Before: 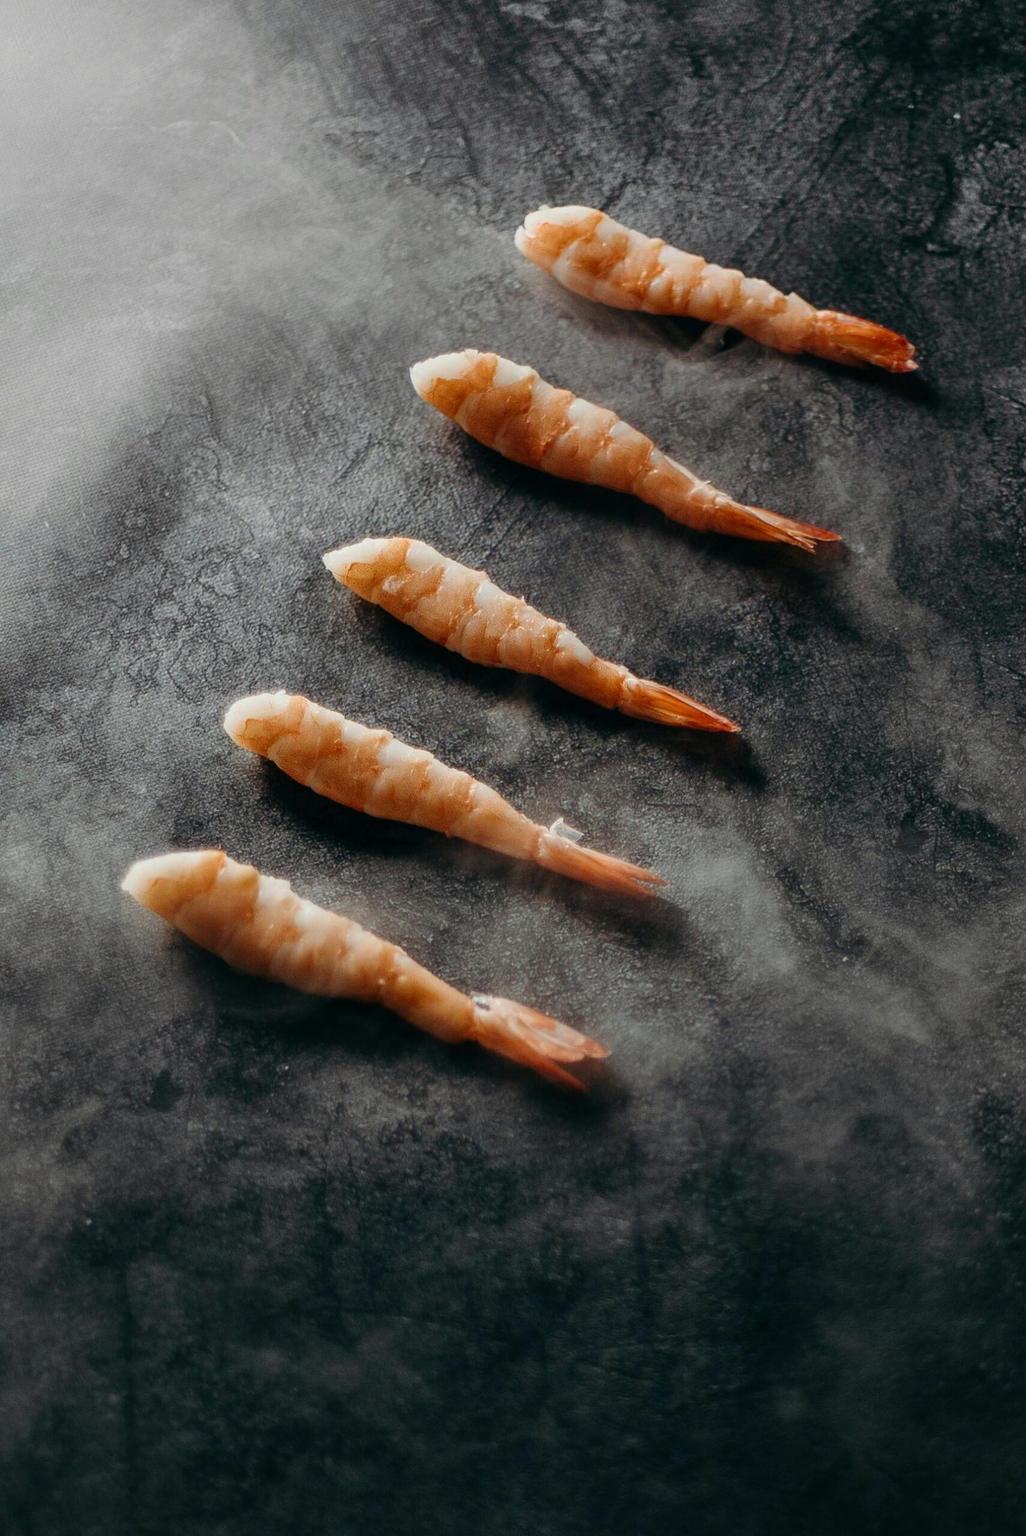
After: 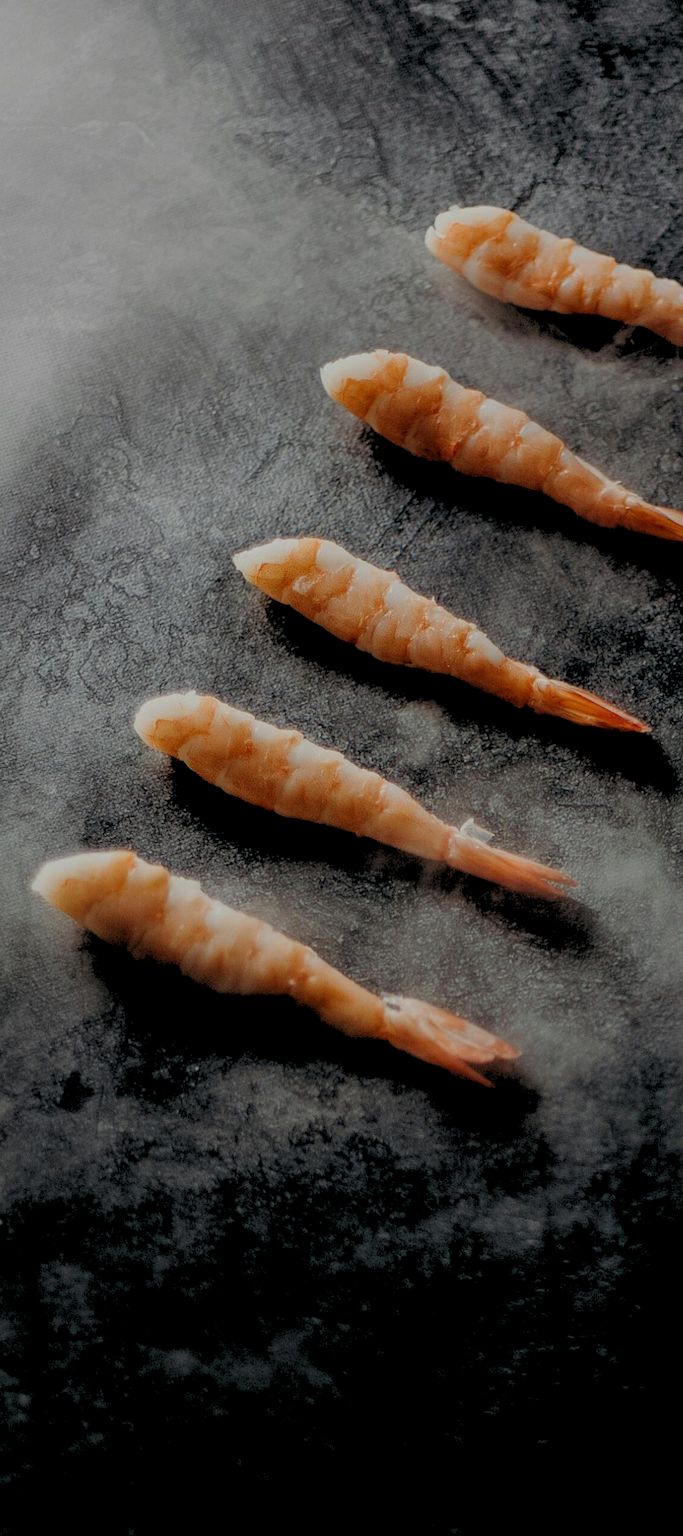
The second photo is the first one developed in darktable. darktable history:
crop and rotate: left 8.786%, right 24.548%
tone equalizer: on, module defaults
exposure: exposure -0.582 EV, compensate highlight preservation false
rgb levels: preserve colors sum RGB, levels [[0.038, 0.433, 0.934], [0, 0.5, 1], [0, 0.5, 1]]
